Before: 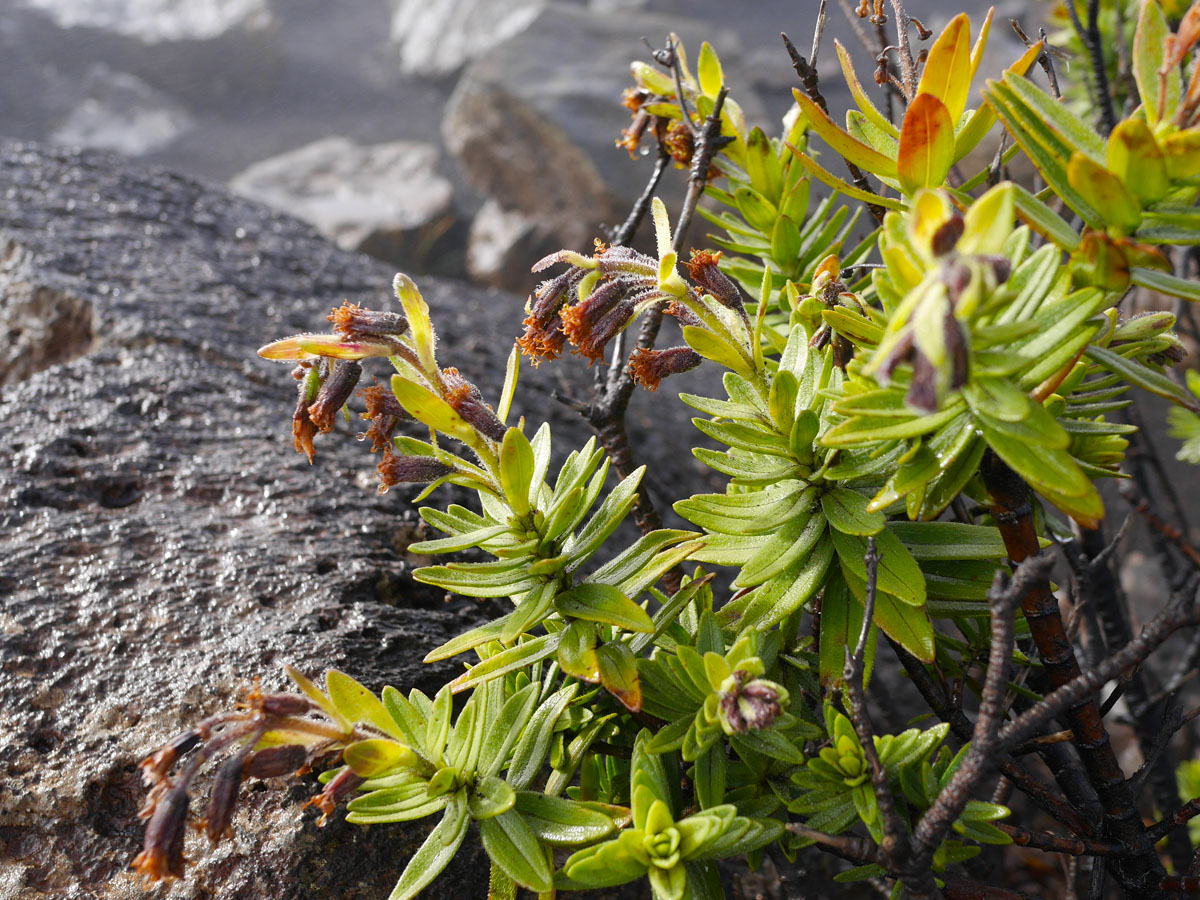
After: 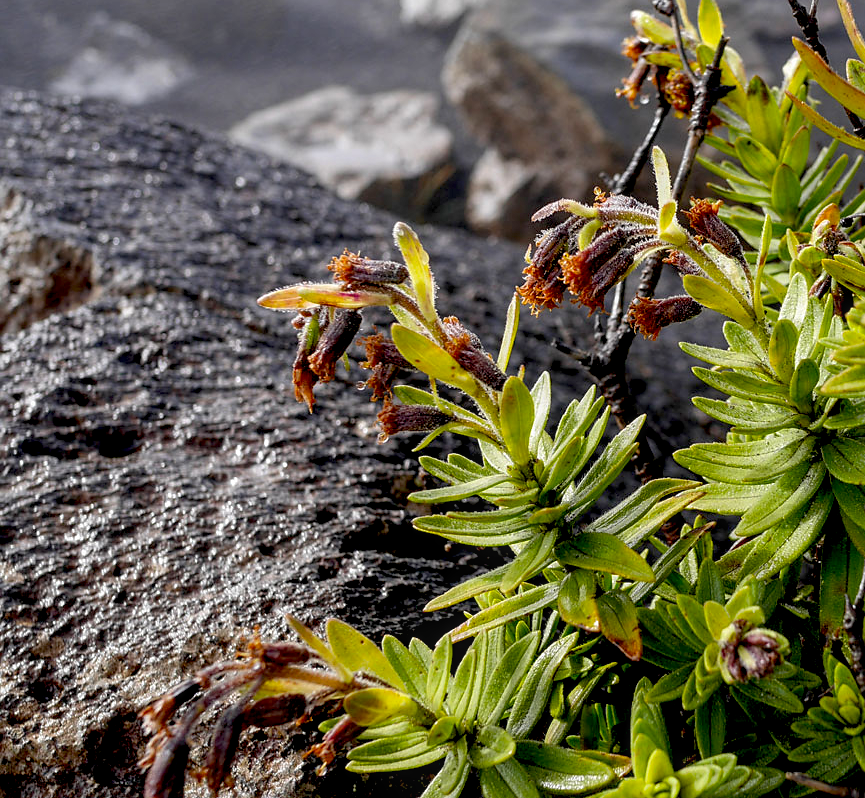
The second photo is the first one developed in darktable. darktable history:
exposure: black level correction 0.027, exposure -0.073 EV, compensate highlight preservation false
sharpen: radius 1.448, amount 0.406, threshold 1.531
base curve: curves: ch0 [(0, 0) (0.303, 0.277) (1, 1)], preserve colors none
local contrast: on, module defaults
crop: top 5.772%, right 27.836%, bottom 5.509%
